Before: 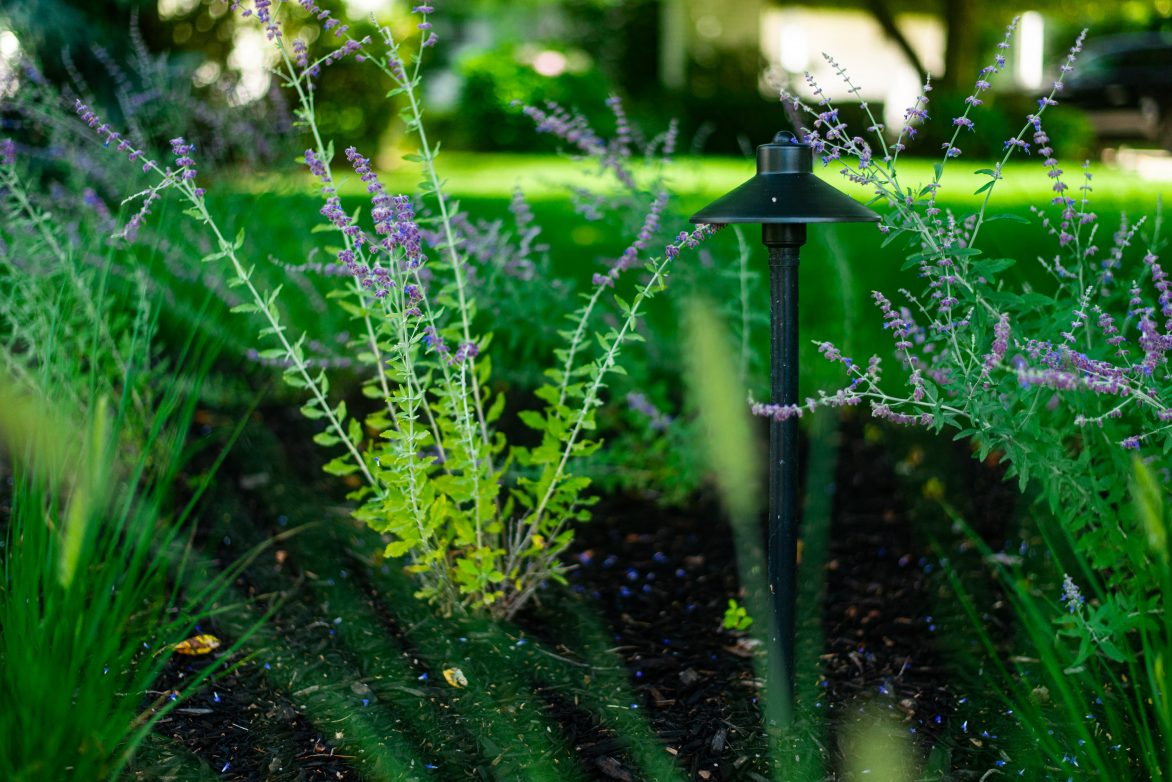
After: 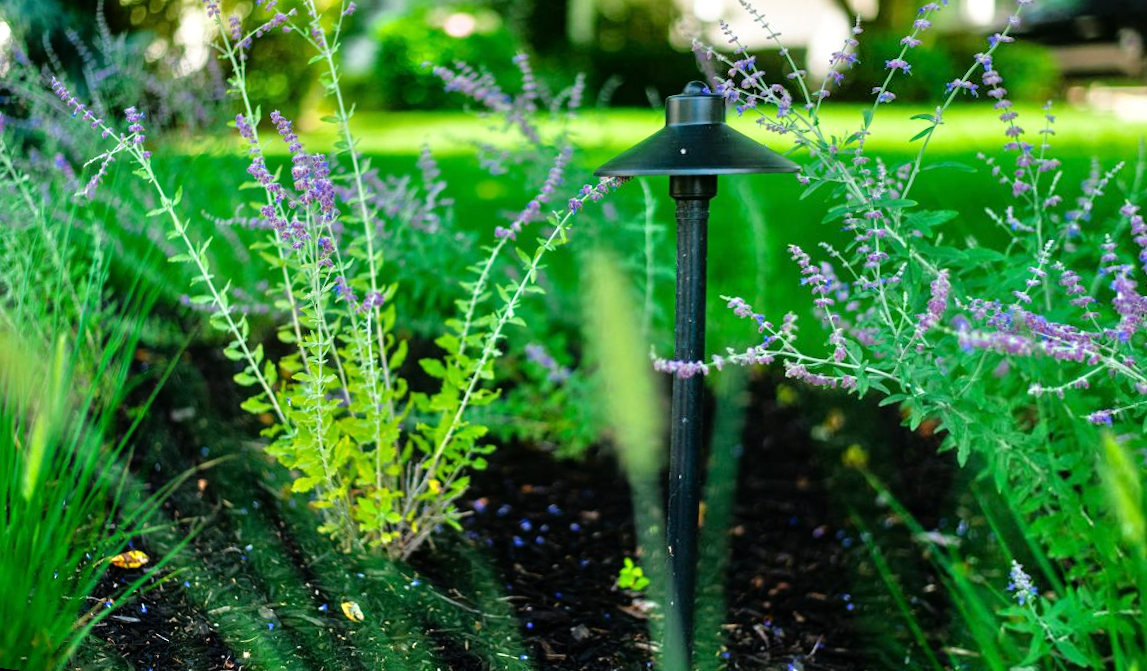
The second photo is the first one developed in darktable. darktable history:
tone equalizer: -7 EV 0.15 EV, -6 EV 0.6 EV, -5 EV 1.15 EV, -4 EV 1.33 EV, -3 EV 1.15 EV, -2 EV 0.6 EV, -1 EV 0.15 EV, mask exposure compensation -0.5 EV
rotate and perspective: rotation 1.69°, lens shift (vertical) -0.023, lens shift (horizontal) -0.291, crop left 0.025, crop right 0.988, crop top 0.092, crop bottom 0.842
